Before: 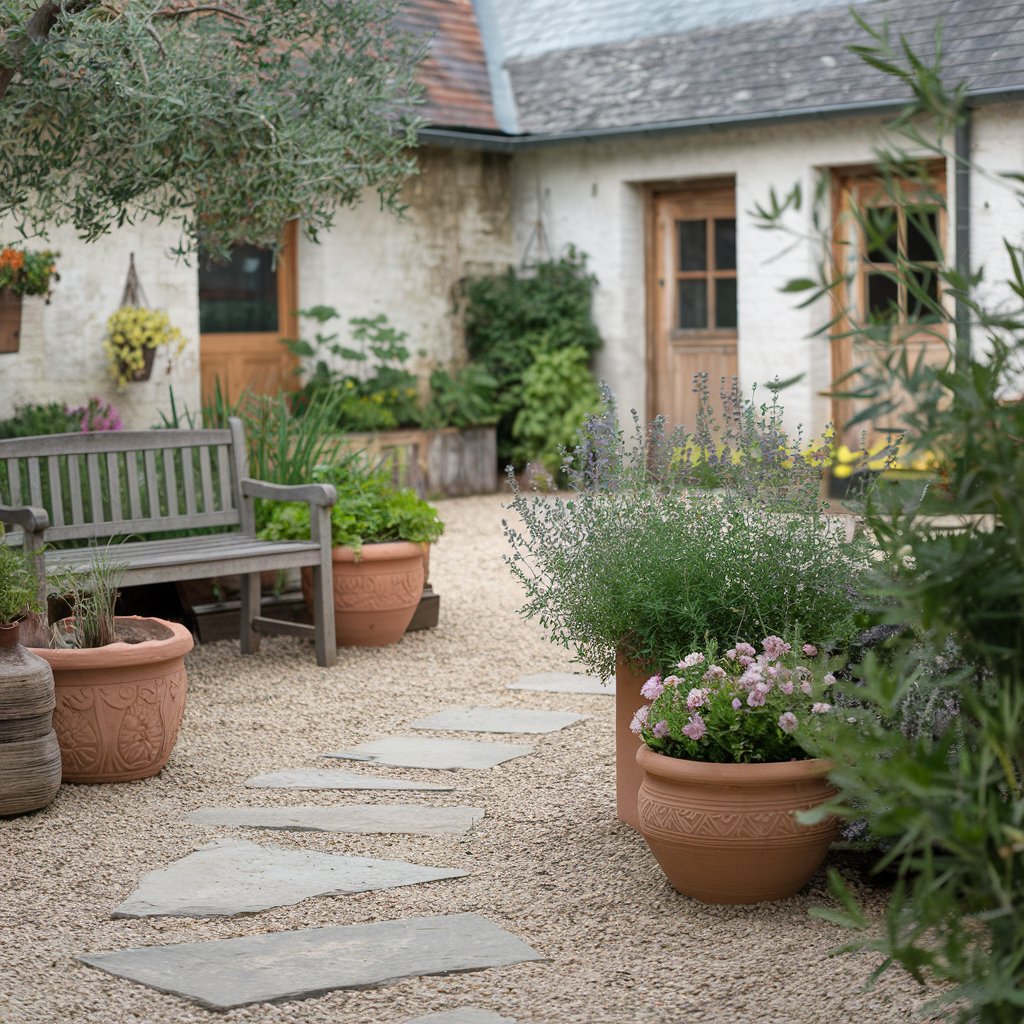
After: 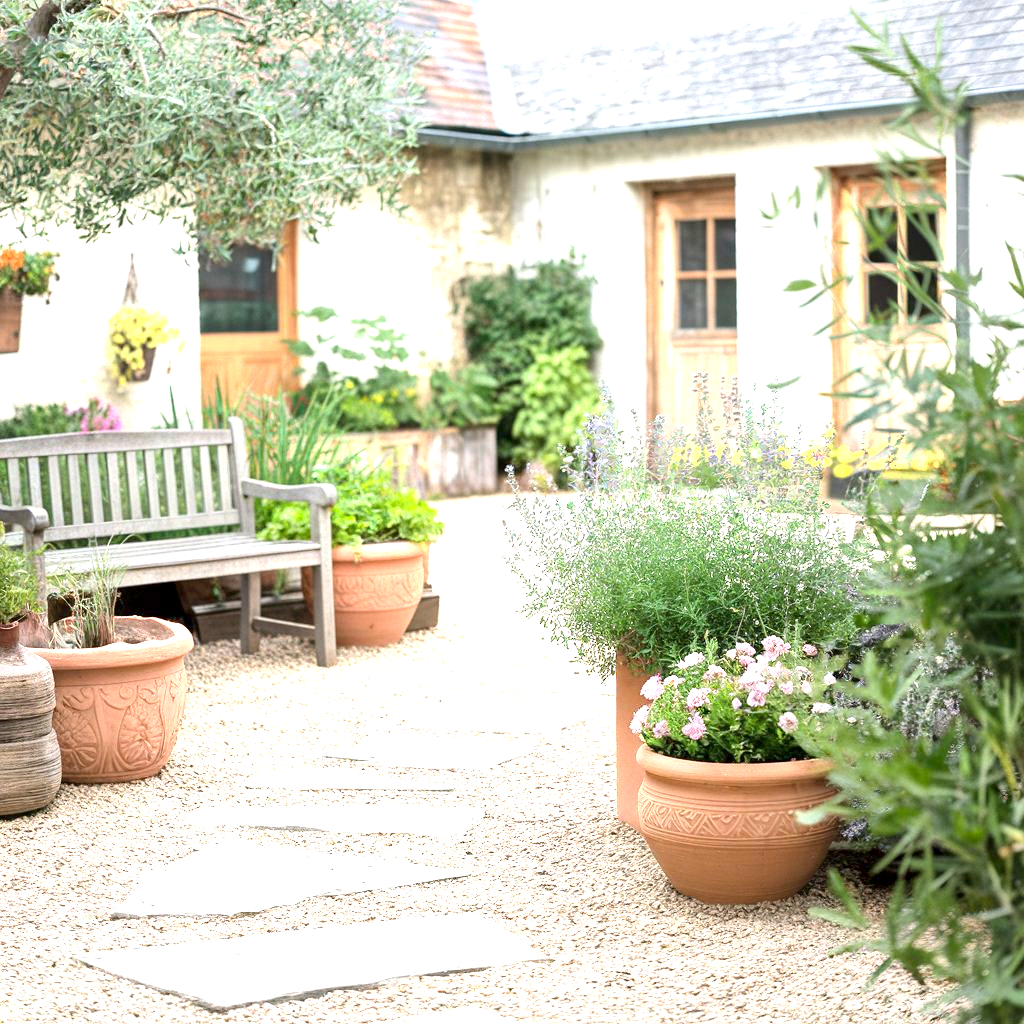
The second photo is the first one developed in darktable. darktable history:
contrast brightness saturation: contrast 0.1, brightness 0.02, saturation 0.02
exposure: black level correction 0.001, exposure 1.84 EV, compensate highlight preservation false
white balance: emerald 1
